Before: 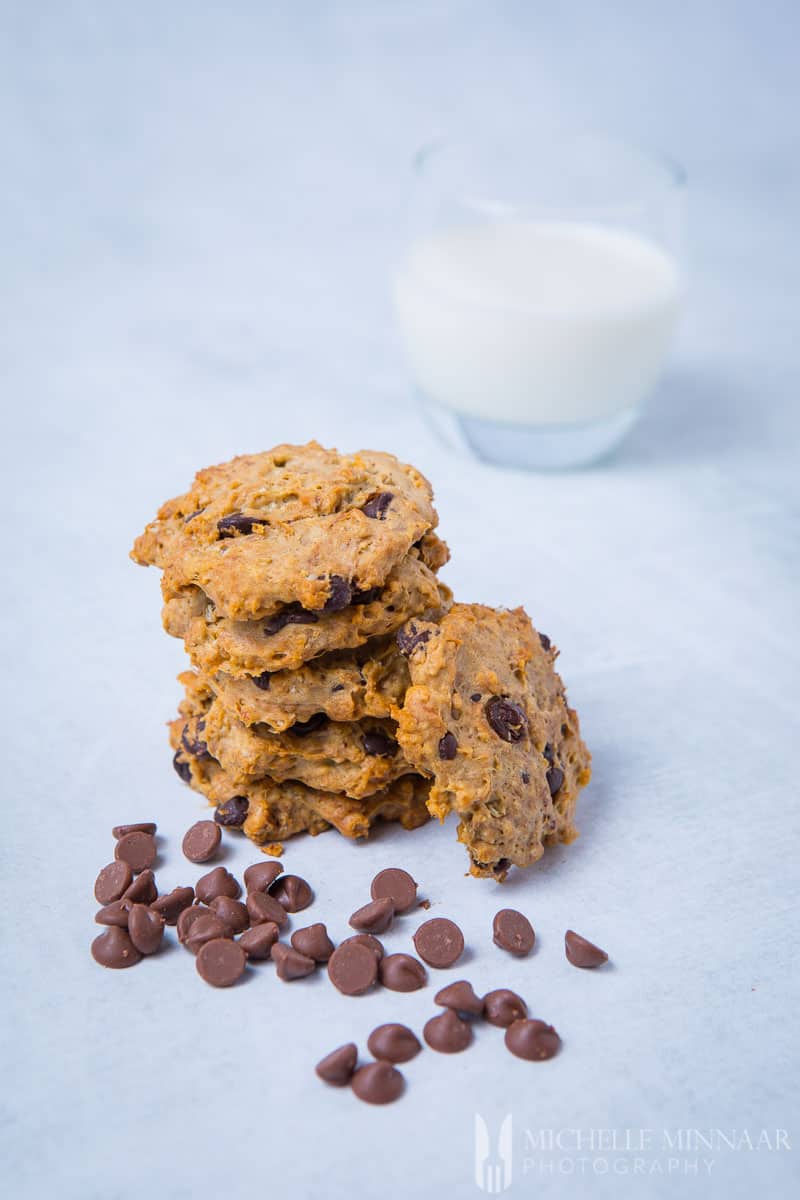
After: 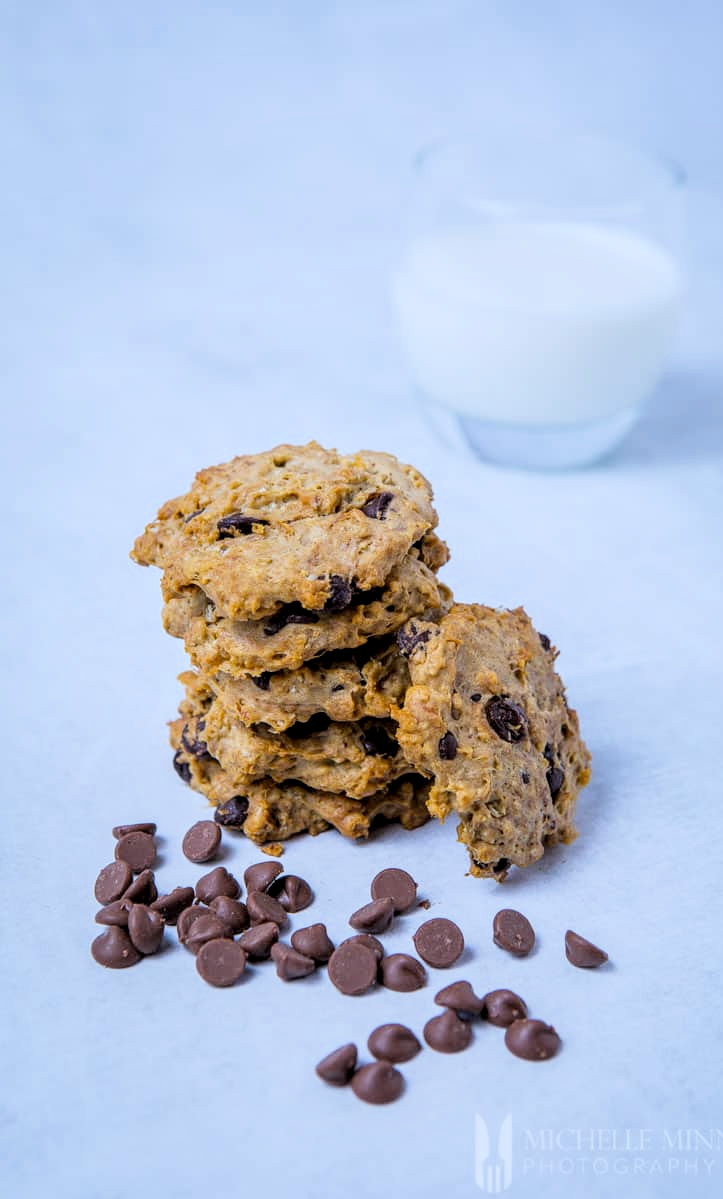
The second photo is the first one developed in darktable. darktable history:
crop: right 9.509%, bottom 0.031%
filmic rgb: black relative exposure -4.93 EV, white relative exposure 2.84 EV, hardness 3.72
local contrast: on, module defaults
white balance: red 0.924, blue 1.095
